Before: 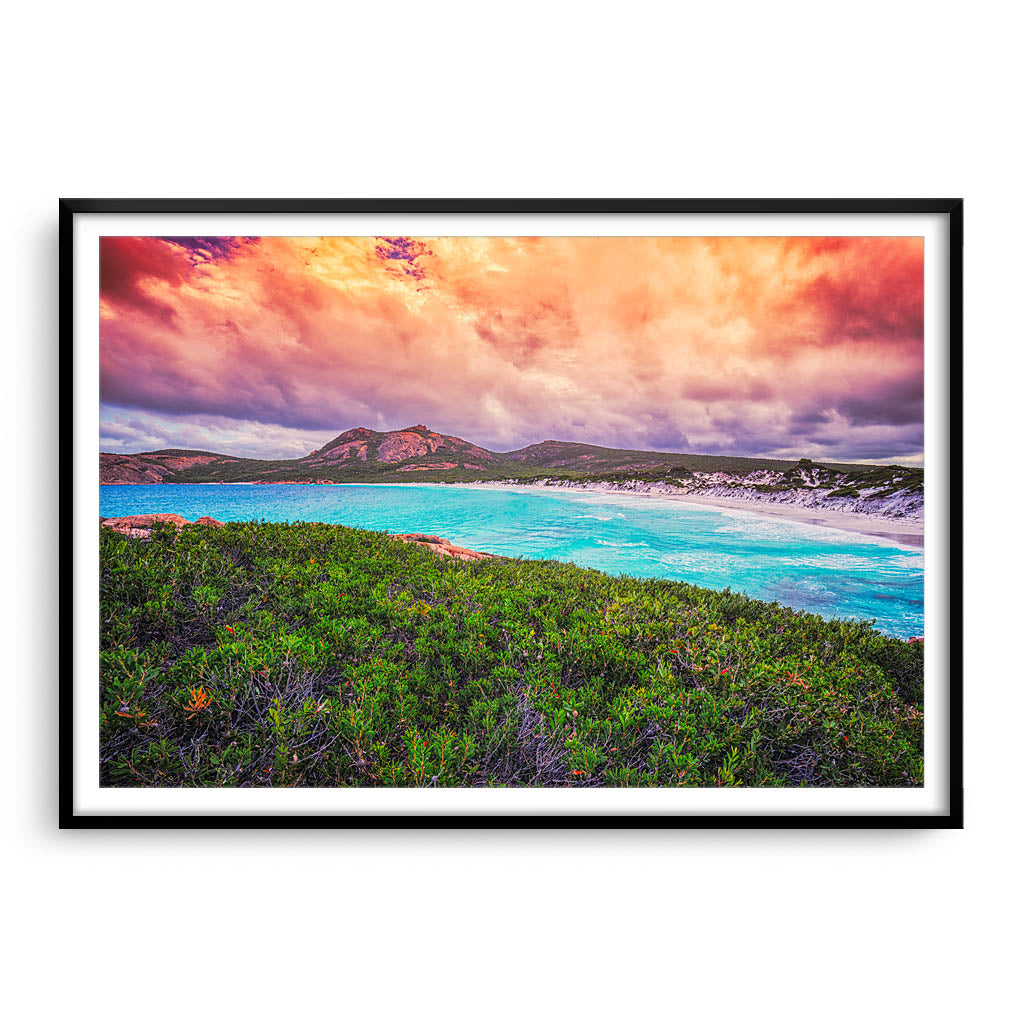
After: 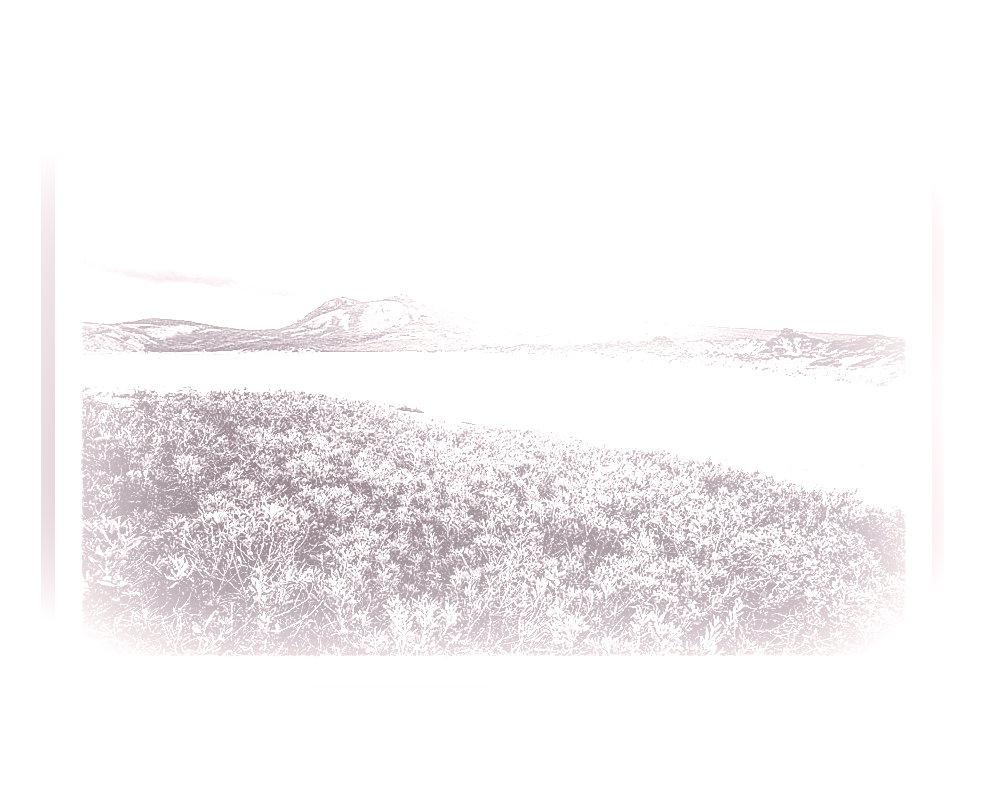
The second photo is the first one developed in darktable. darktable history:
crop and rotate: left 1.814%, top 12.818%, right 0.25%, bottom 9.225%
color correction: highlights a* -0.772, highlights b* -8.92
colorize: hue 25.2°, saturation 83%, source mix 82%, lightness 79%, version 1
filmic rgb: black relative exposure -5 EV, hardness 2.88, contrast 1.4, highlights saturation mix -30%
split-toning: shadows › saturation 0.24, highlights › hue 54°, highlights › saturation 0.24
bloom: on, module defaults
